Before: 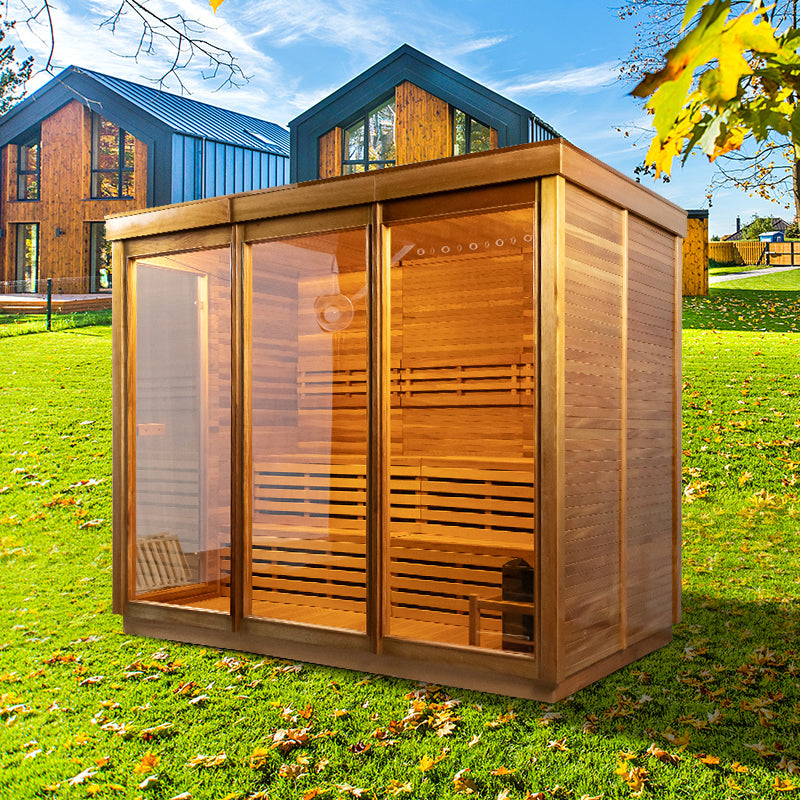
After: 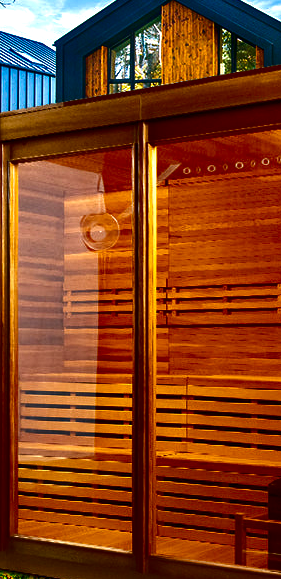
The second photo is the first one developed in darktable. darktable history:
crop and rotate: left 29.476%, top 10.214%, right 35.32%, bottom 17.333%
exposure: black level correction 0.001, exposure 0.5 EV, compensate exposure bias true, compensate highlight preservation false
contrast brightness saturation: contrast 0.09, brightness -0.59, saturation 0.17
